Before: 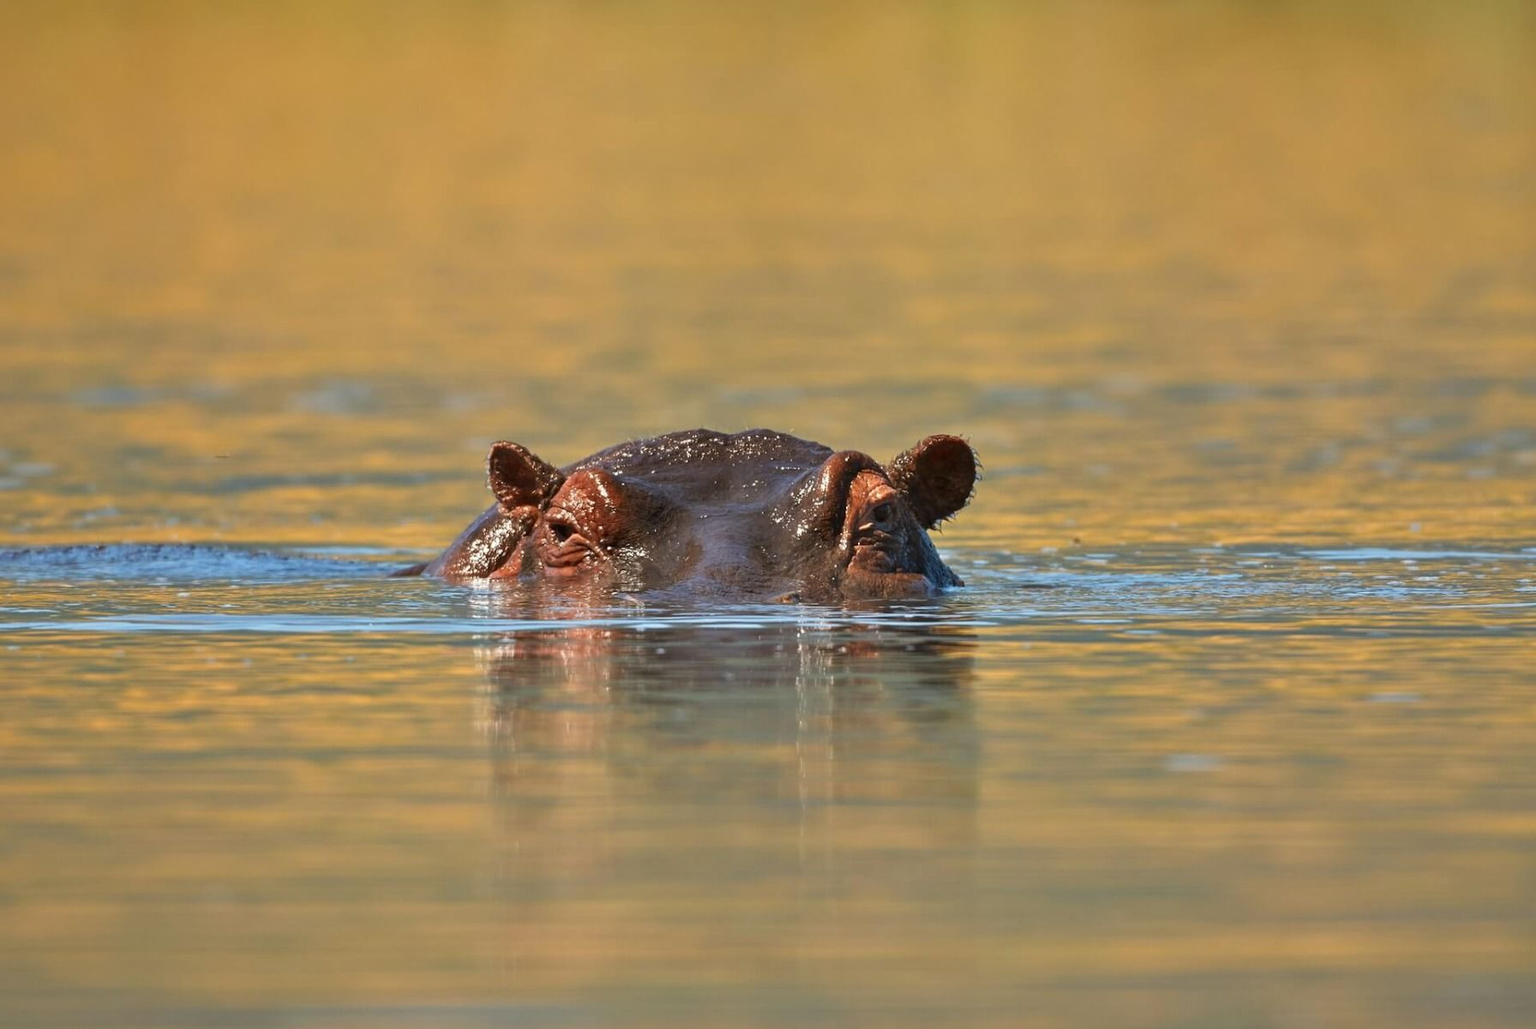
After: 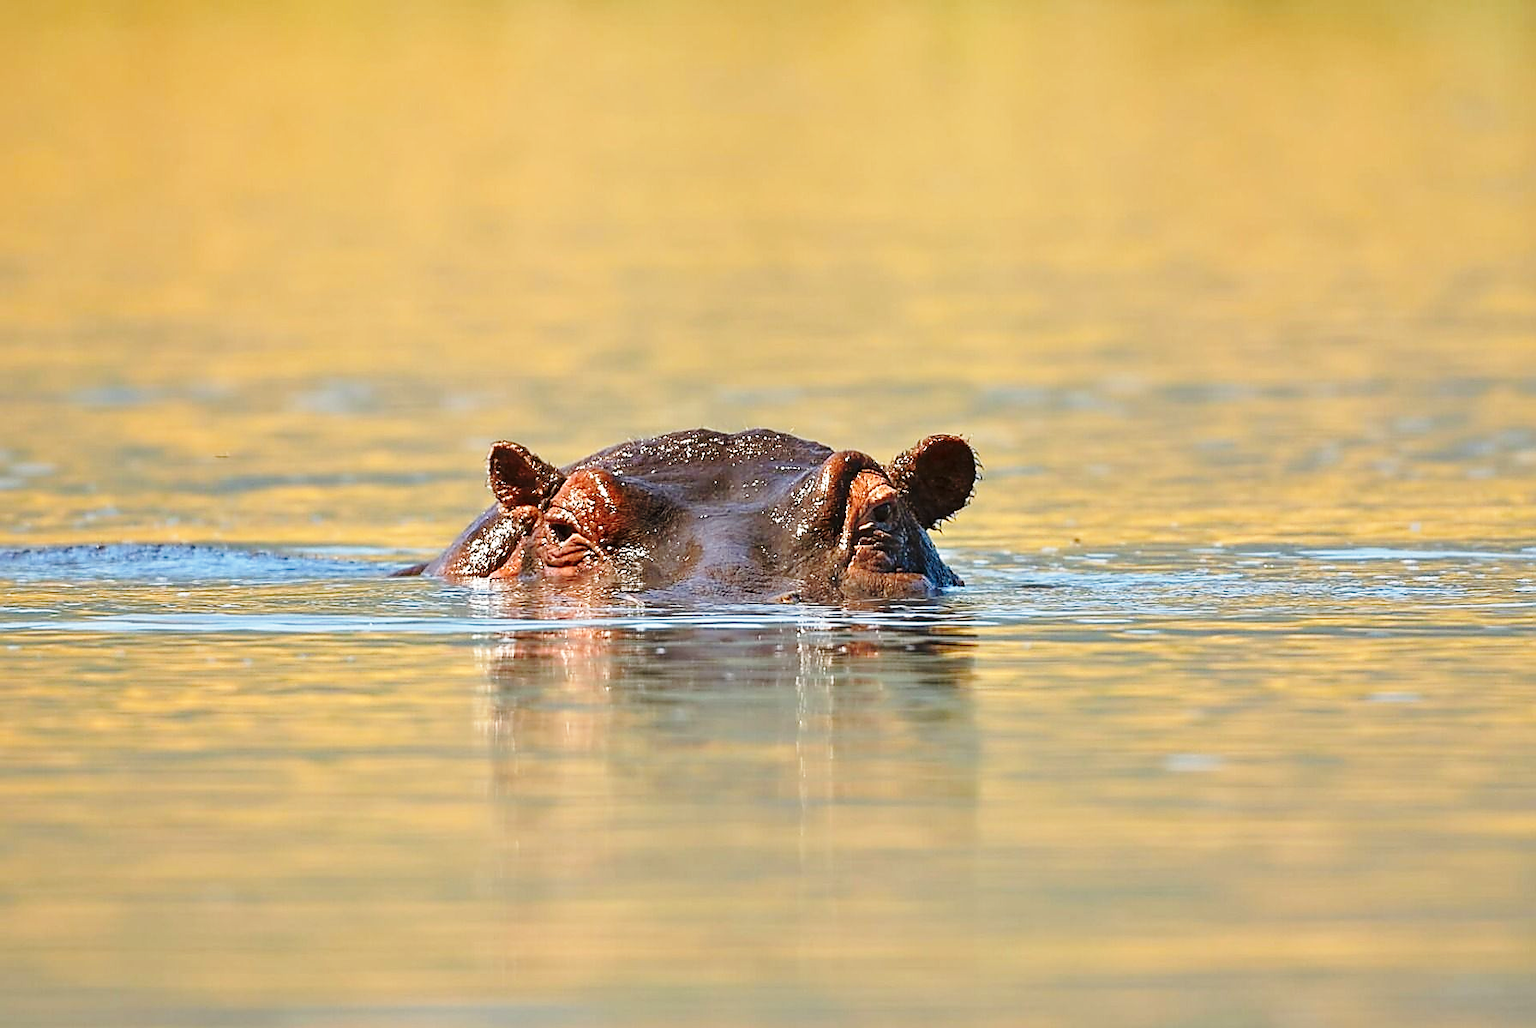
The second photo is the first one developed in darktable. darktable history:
sharpen: radius 1.428, amount 1.265, threshold 0.786
base curve: curves: ch0 [(0, 0) (0.028, 0.03) (0.121, 0.232) (0.46, 0.748) (0.859, 0.968) (1, 1)], preserve colors none
